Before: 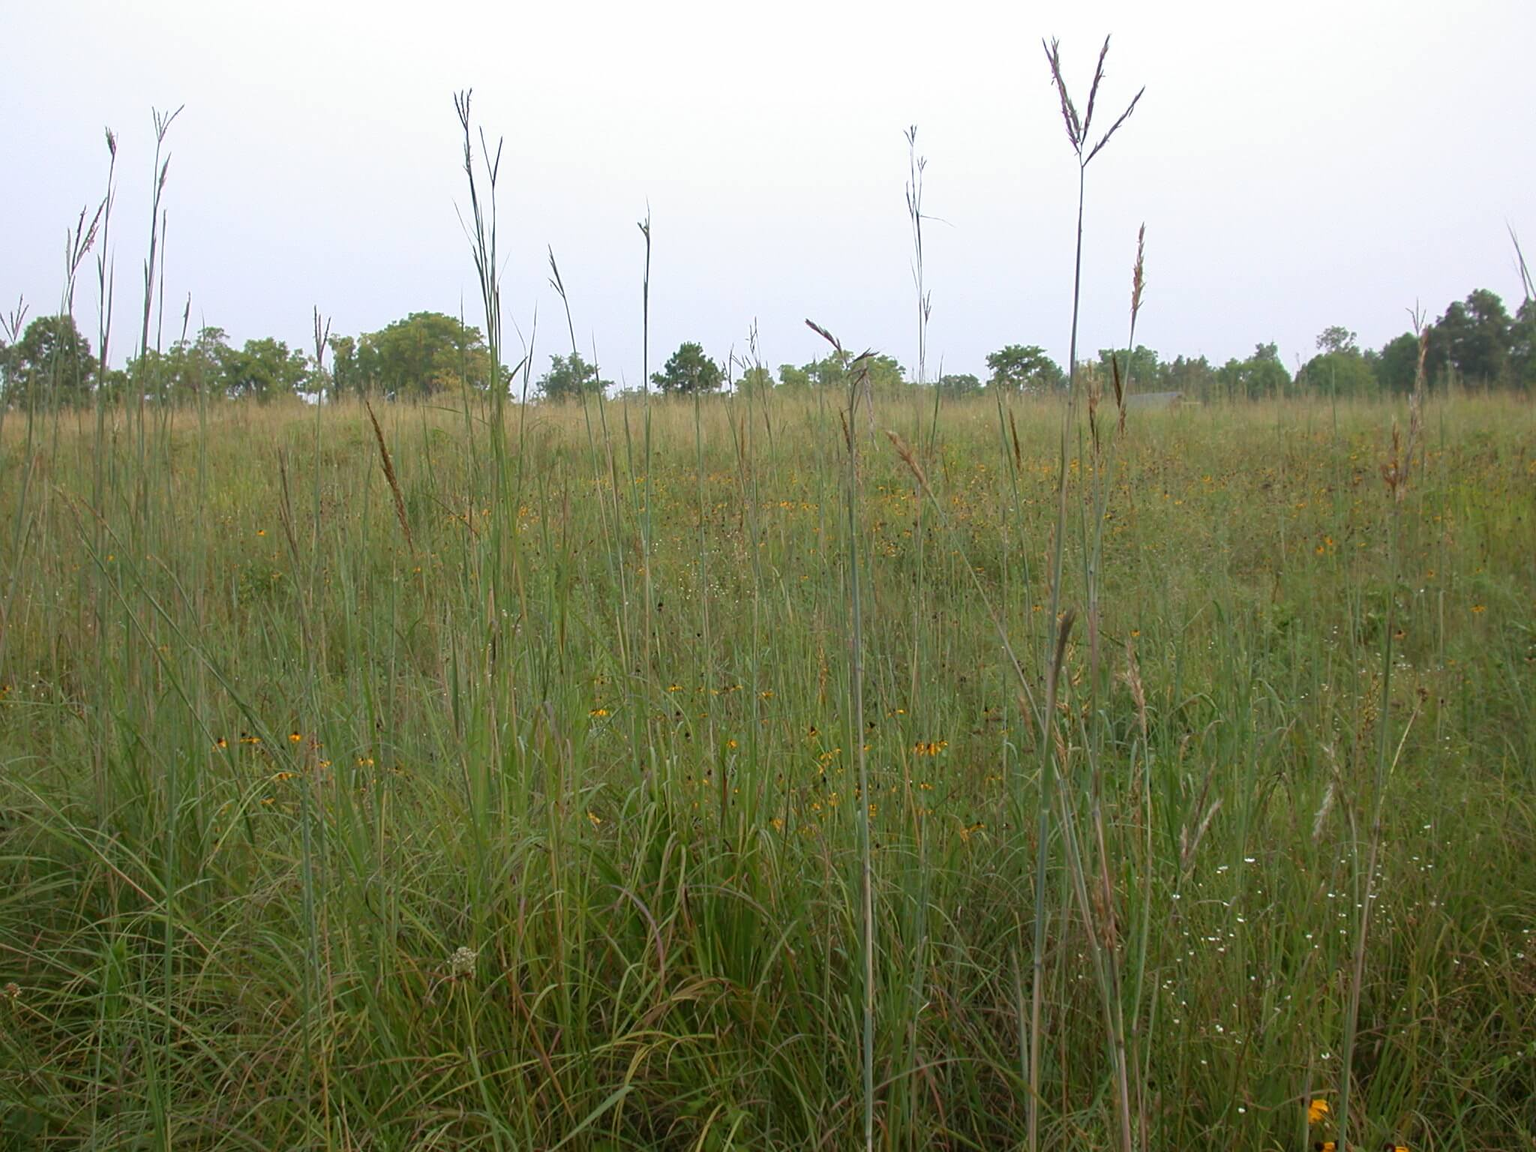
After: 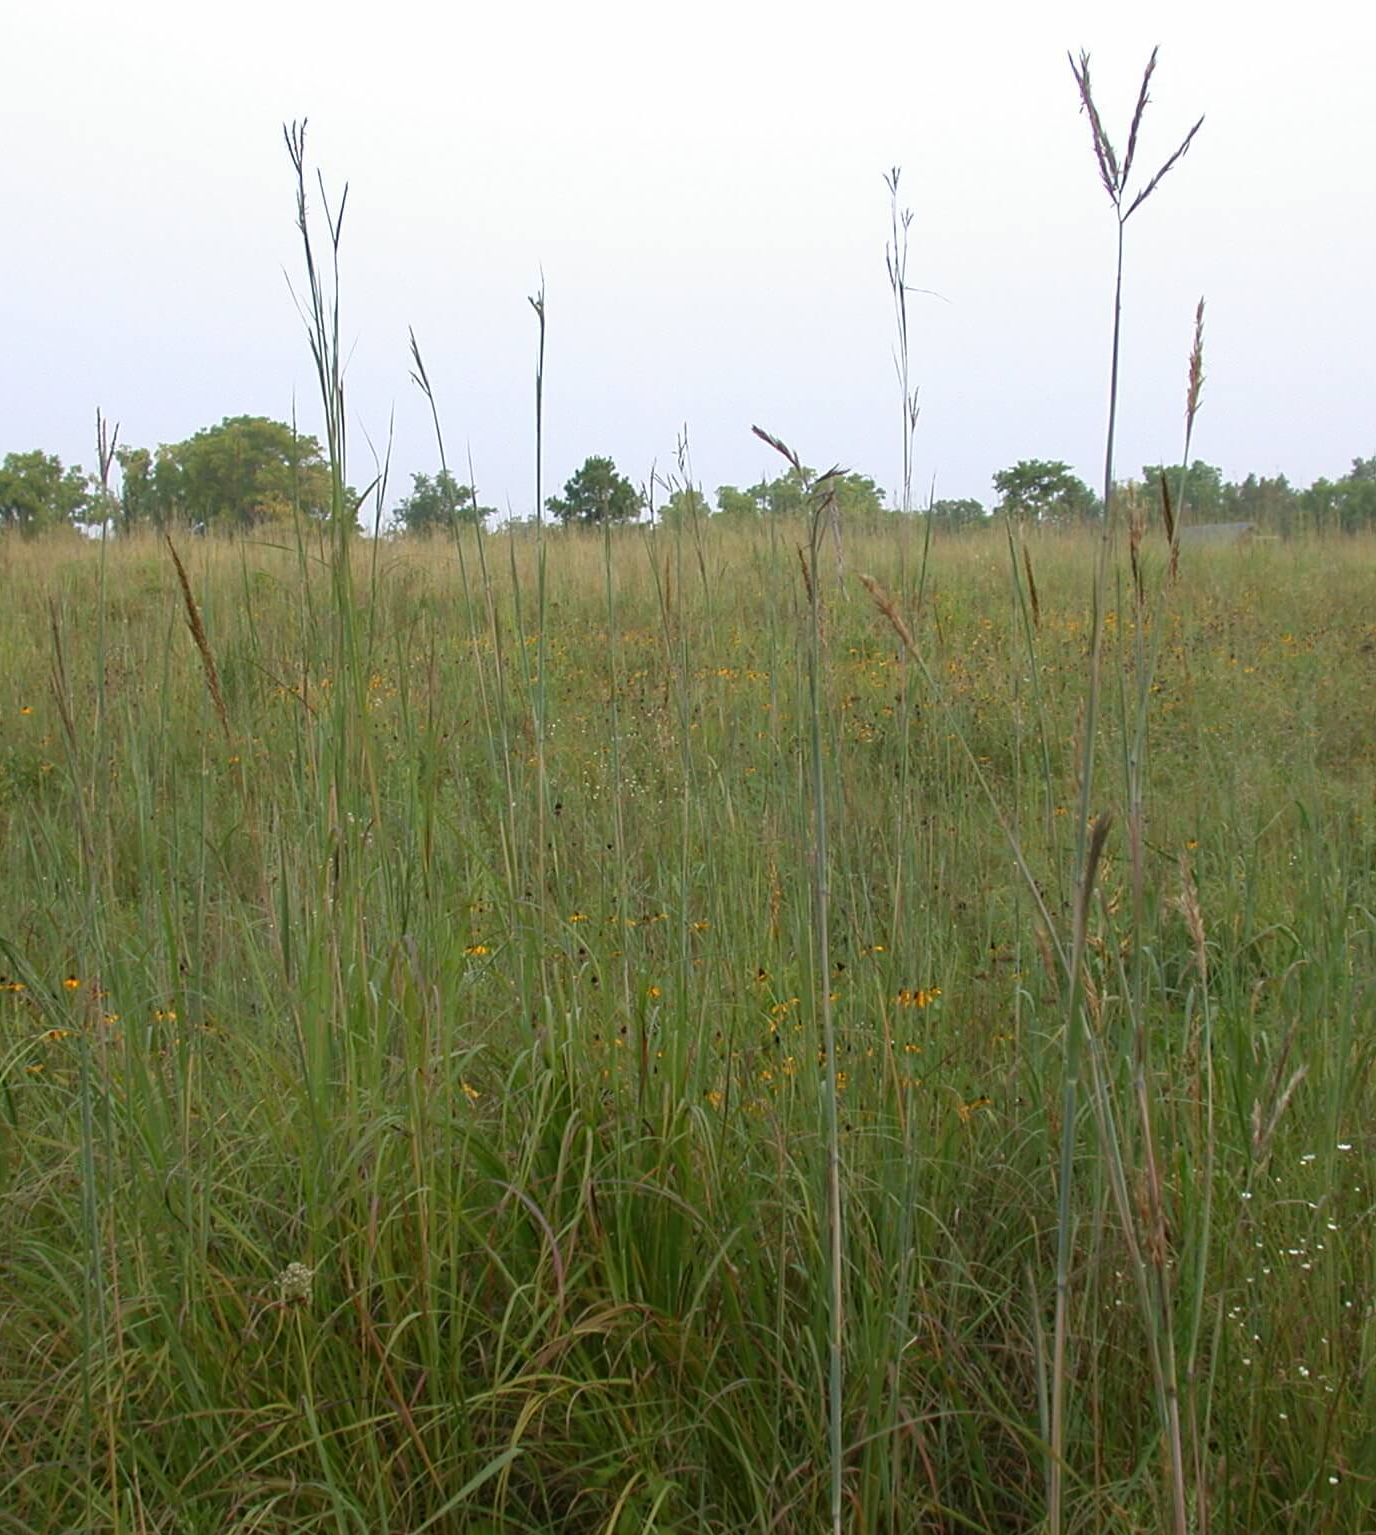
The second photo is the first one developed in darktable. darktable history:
crop and rotate: left 15.728%, right 17.058%
